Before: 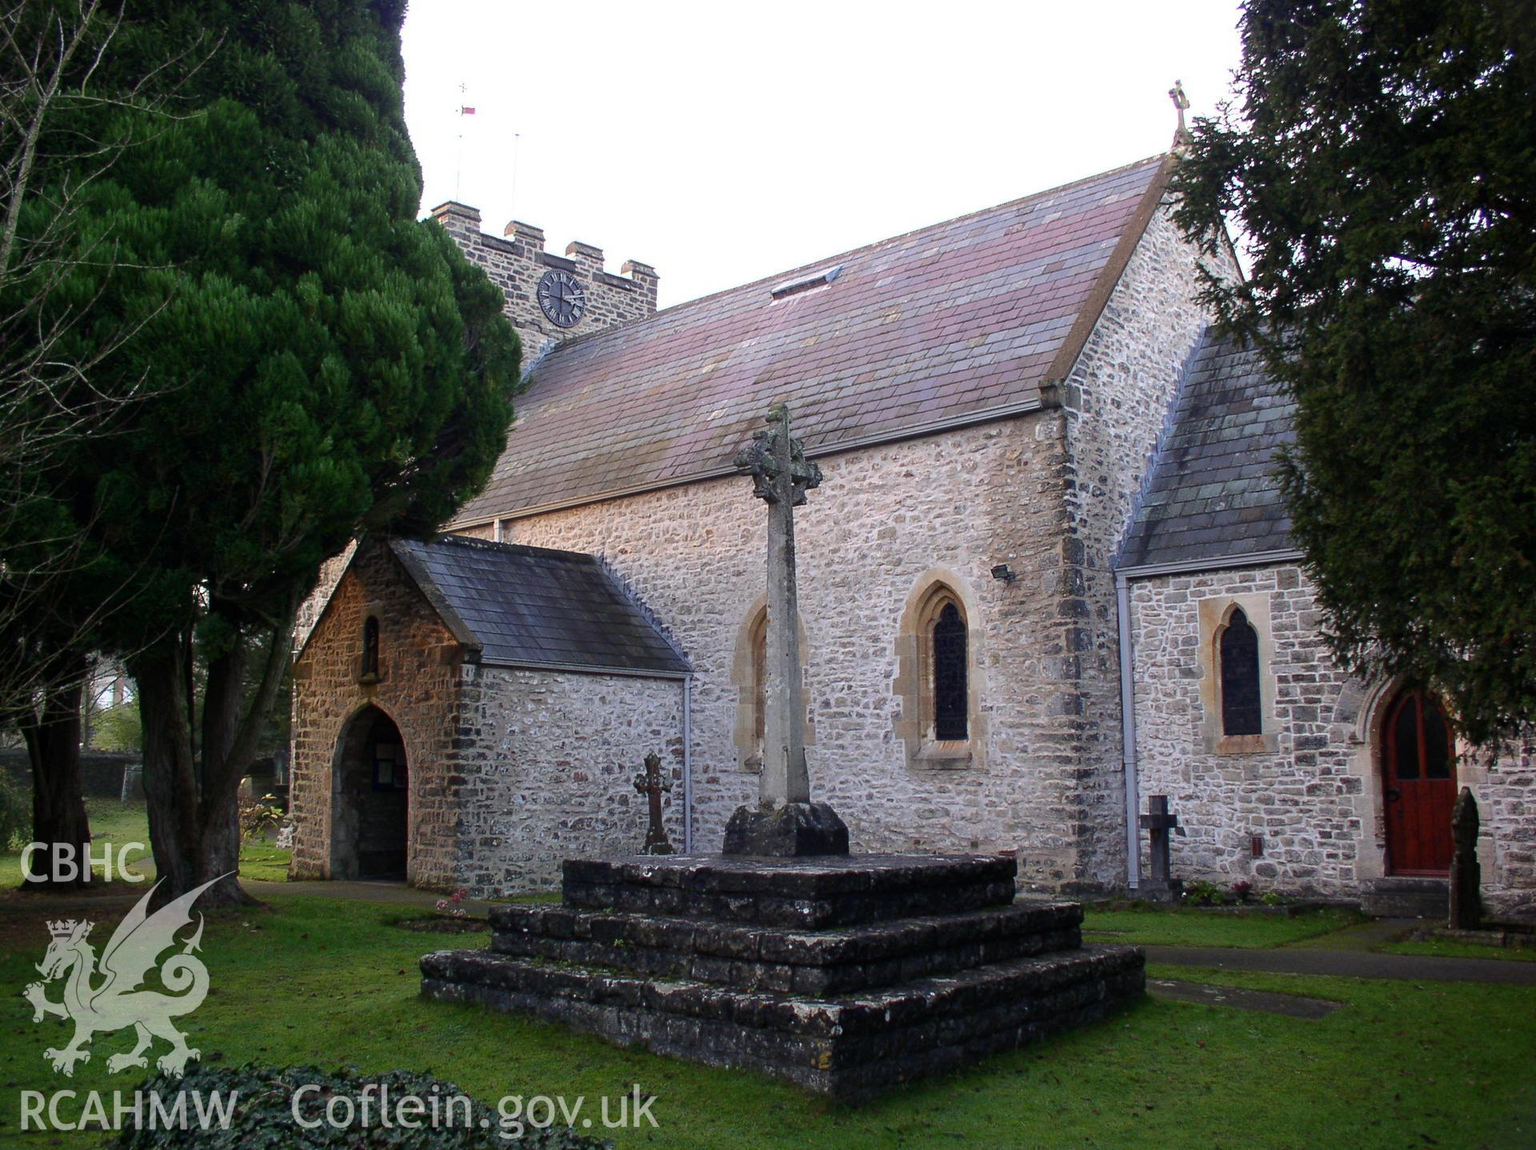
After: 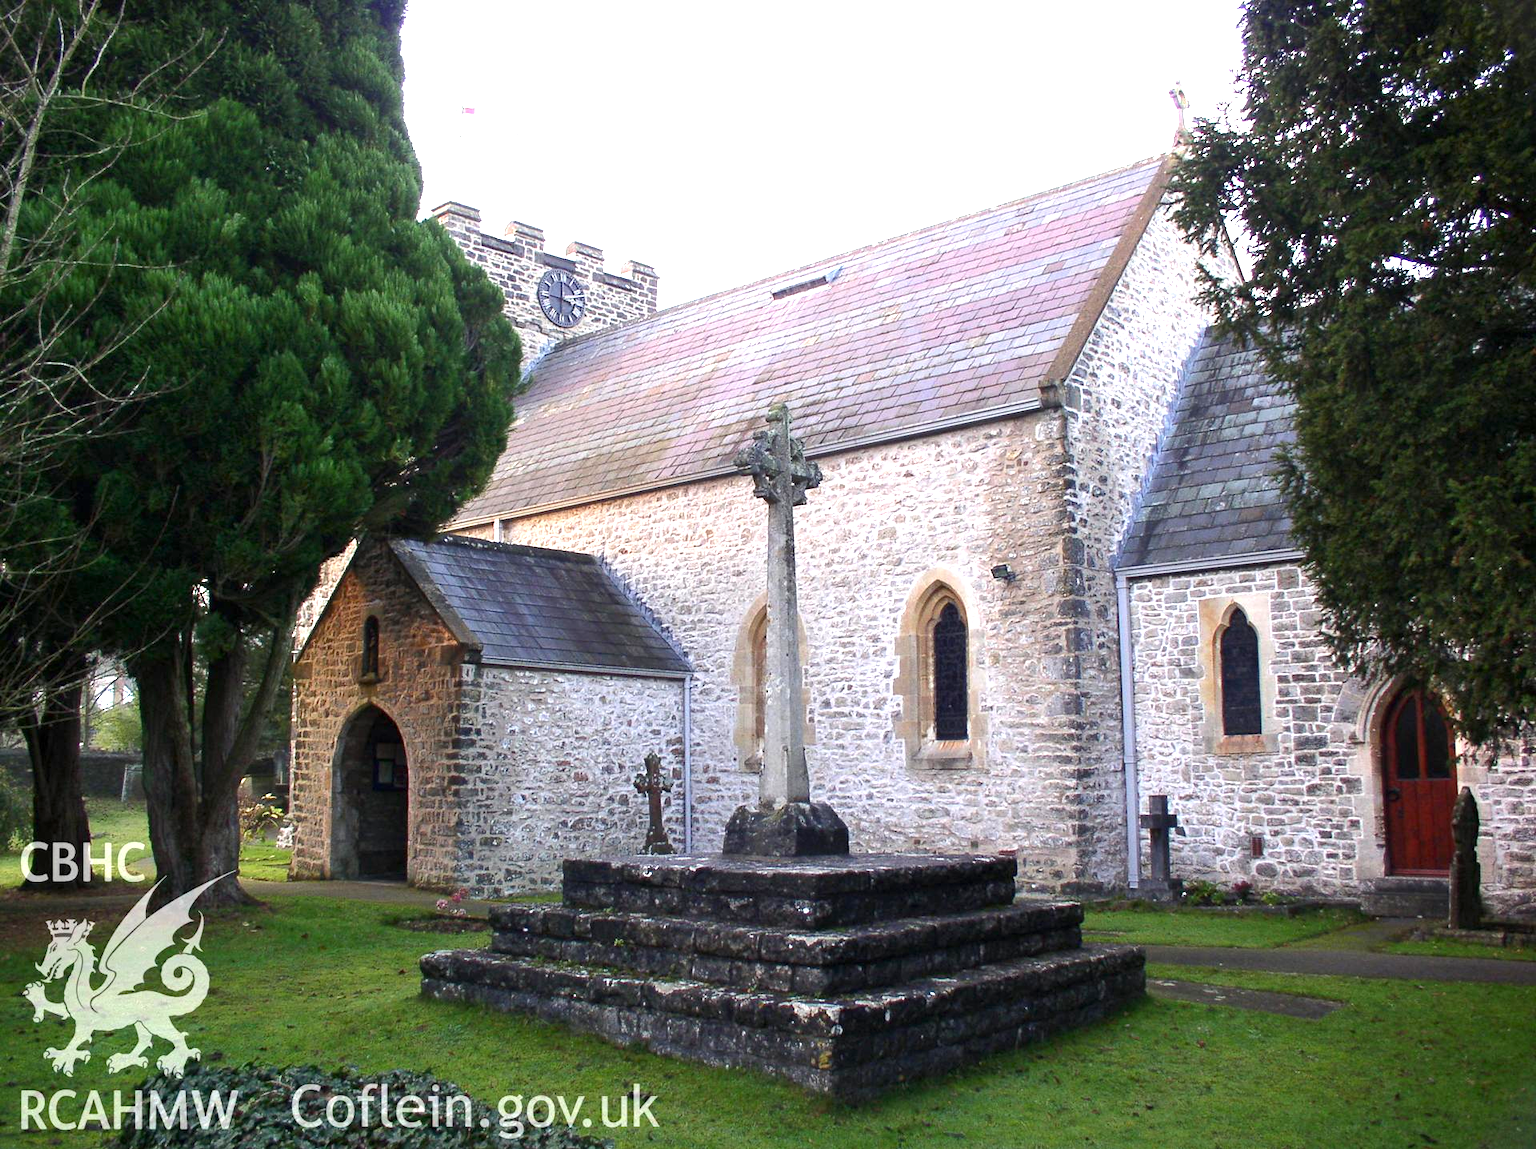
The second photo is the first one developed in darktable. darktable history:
exposure: exposure 1.149 EV, compensate exposure bias true, compensate highlight preservation false
